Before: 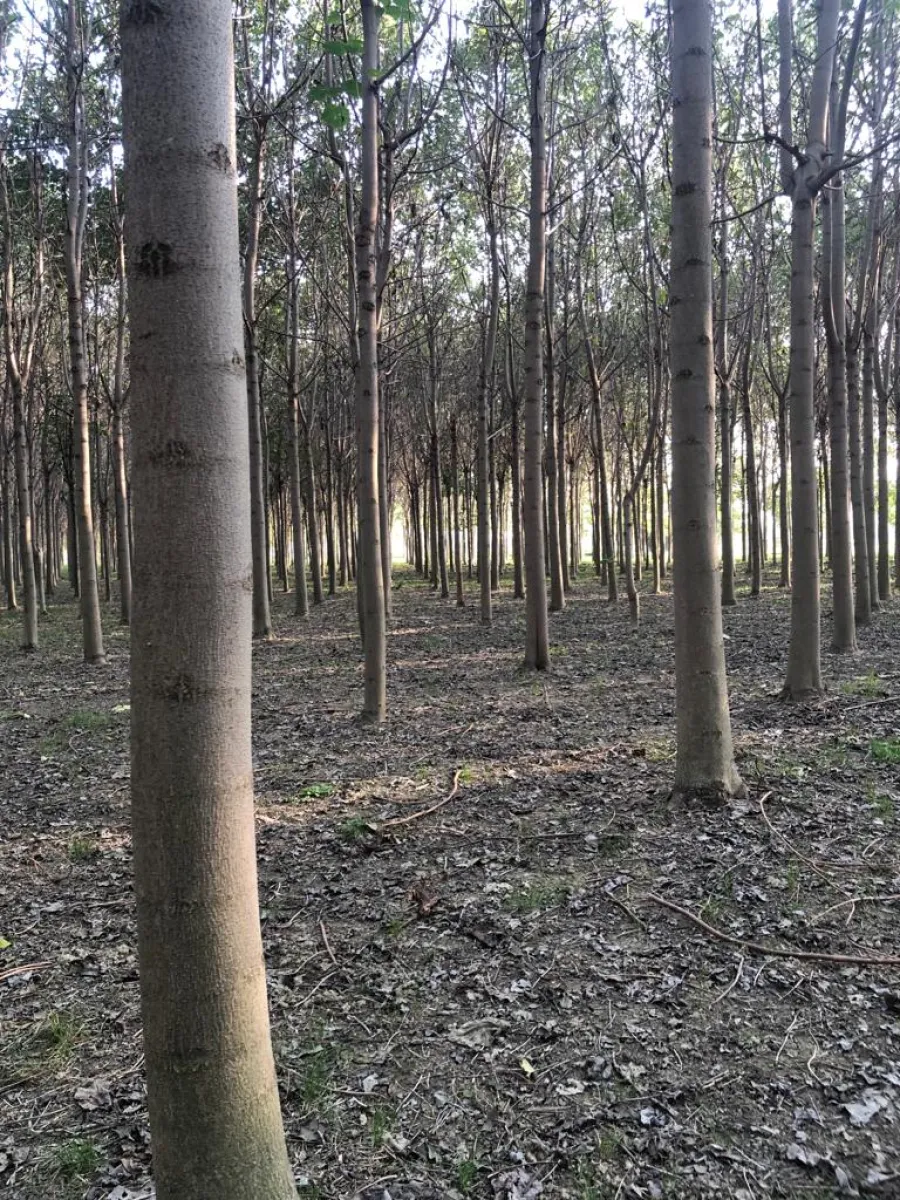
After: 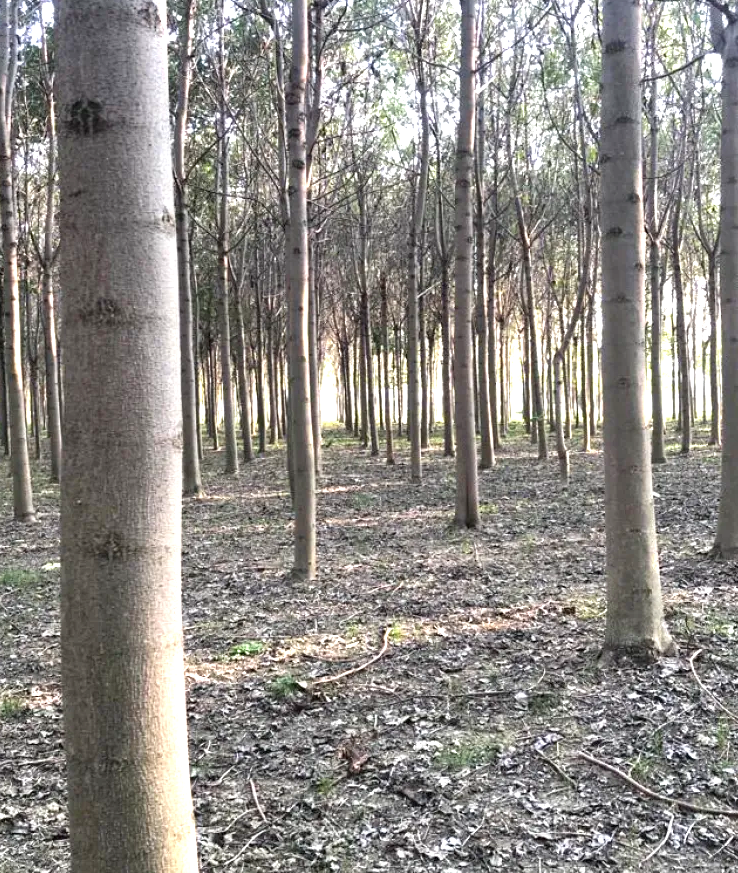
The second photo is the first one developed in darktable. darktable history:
crop: left 7.856%, top 11.836%, right 10.12%, bottom 15.387%
exposure: black level correction 0, exposure 1.2 EV, compensate exposure bias true, compensate highlight preservation false
